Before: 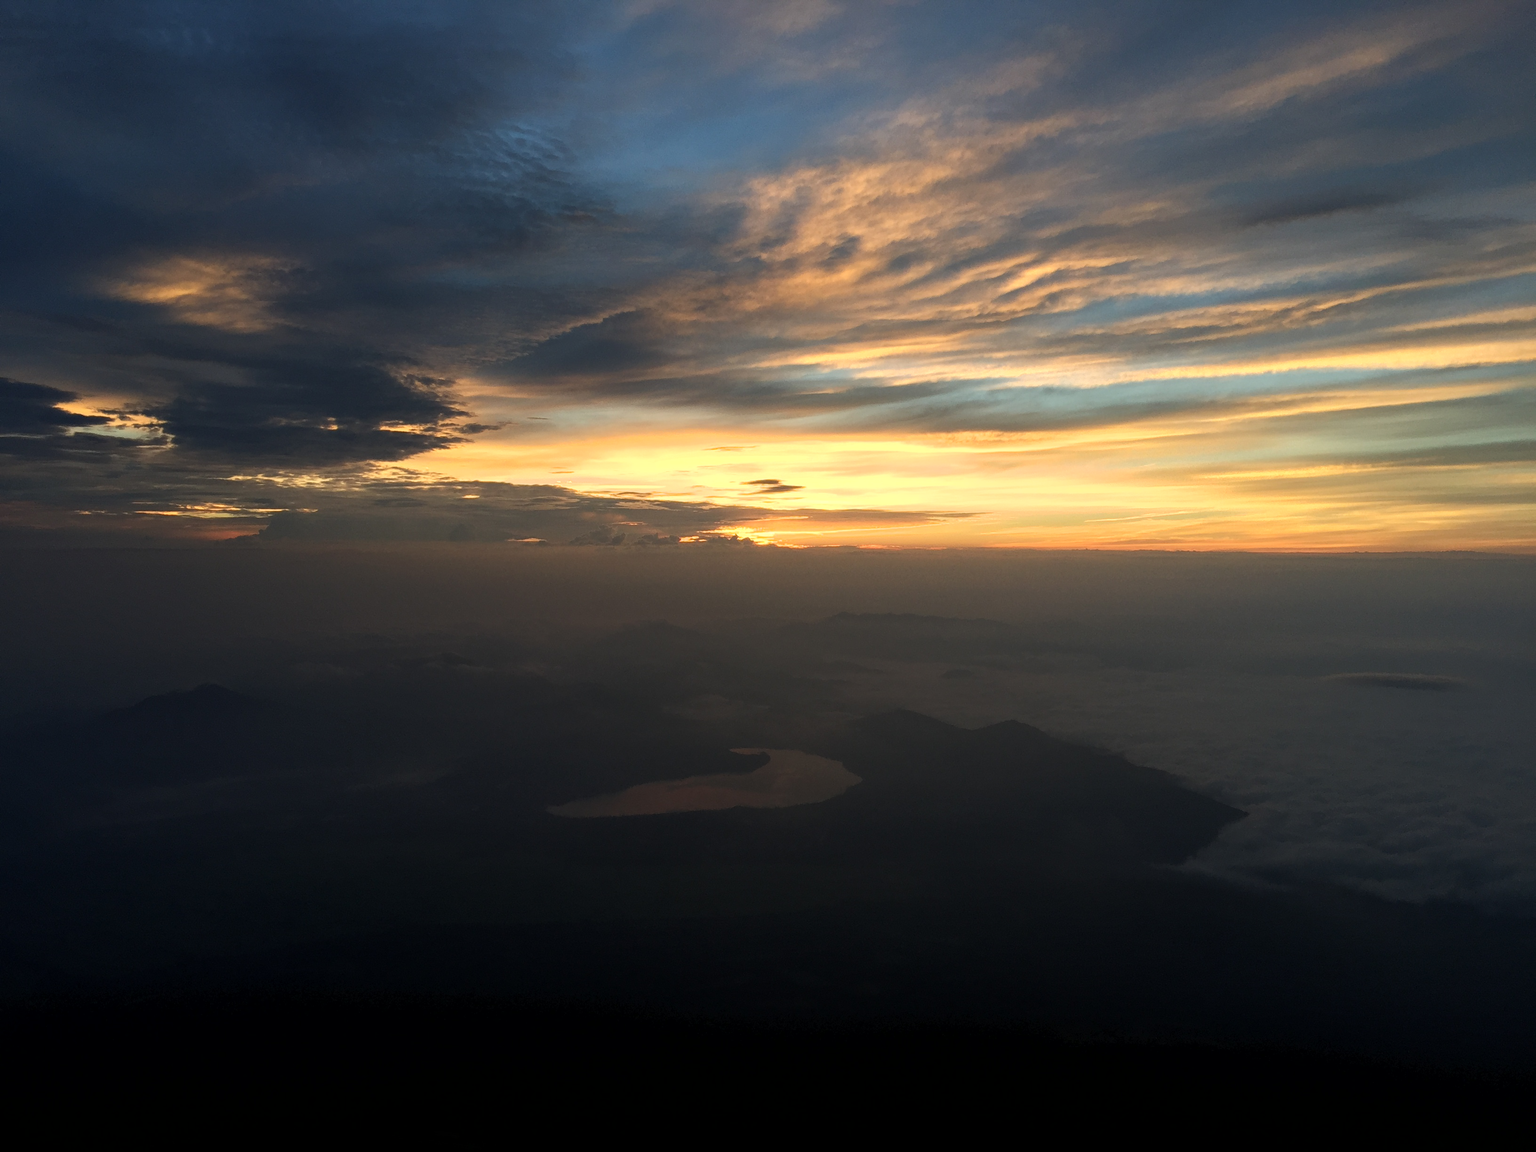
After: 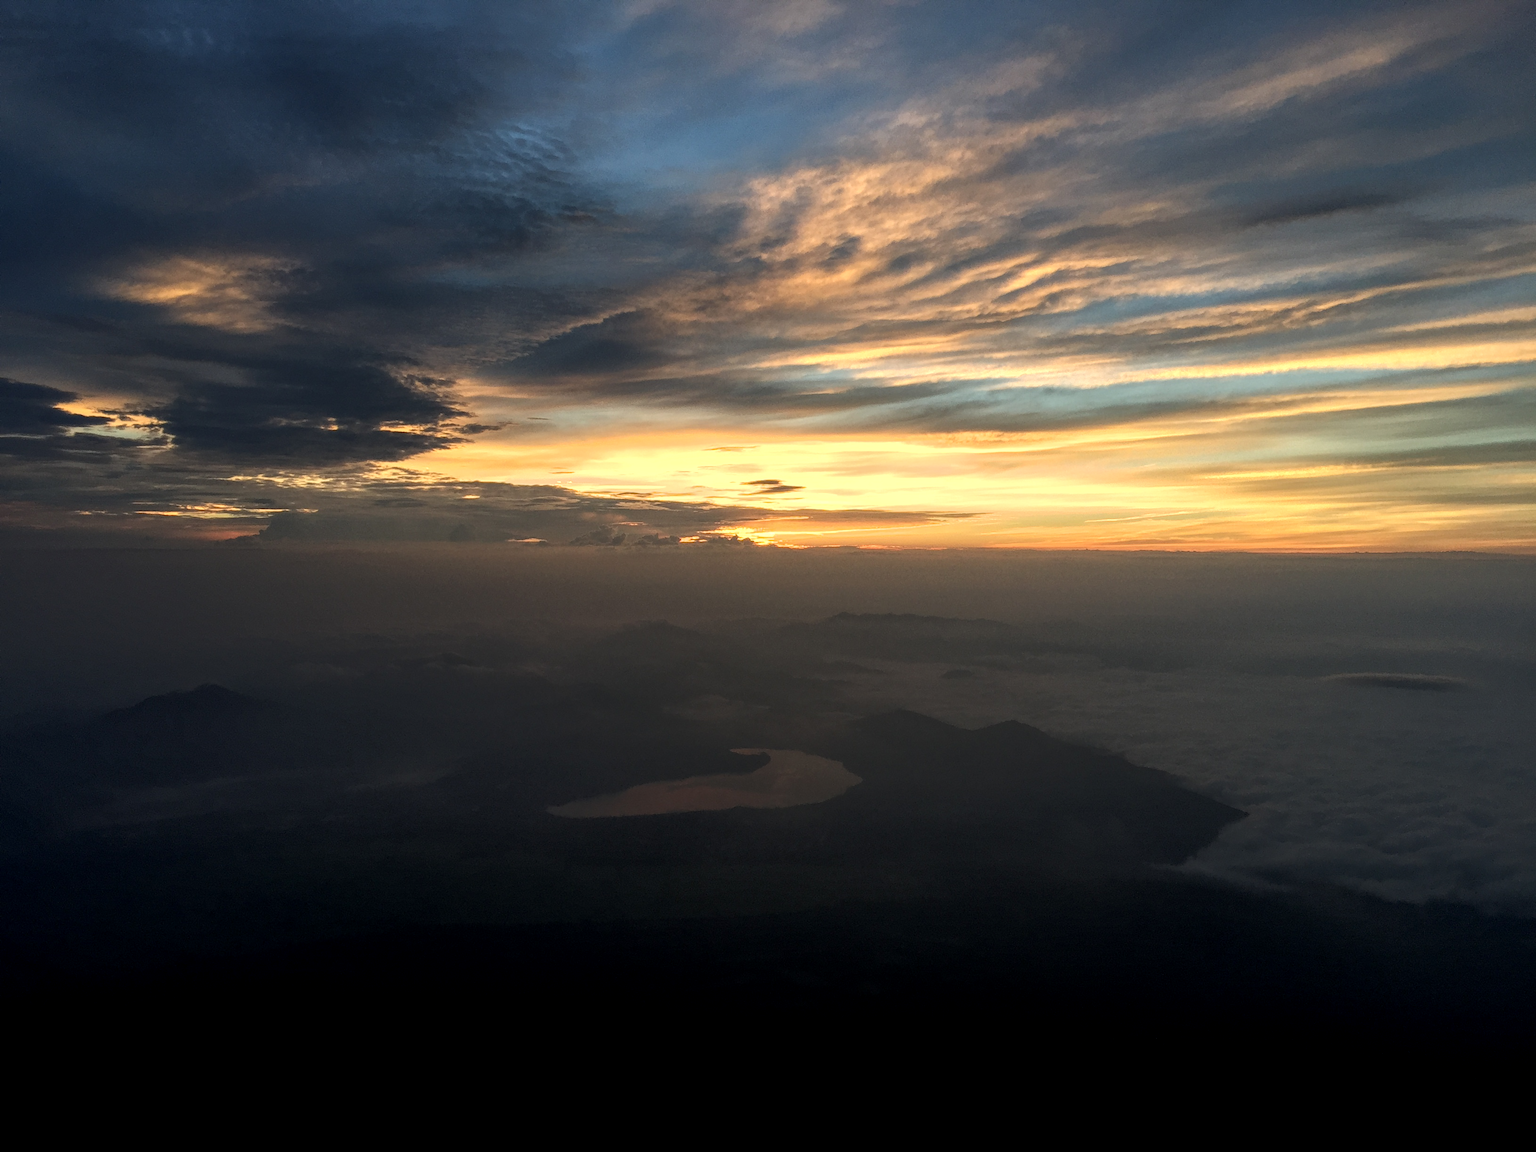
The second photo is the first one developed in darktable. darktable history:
local contrast: highlights 97%, shadows 90%, detail 160%, midtone range 0.2
tone equalizer: -7 EV 0.12 EV, edges refinement/feathering 500, mask exposure compensation -1.57 EV, preserve details no
